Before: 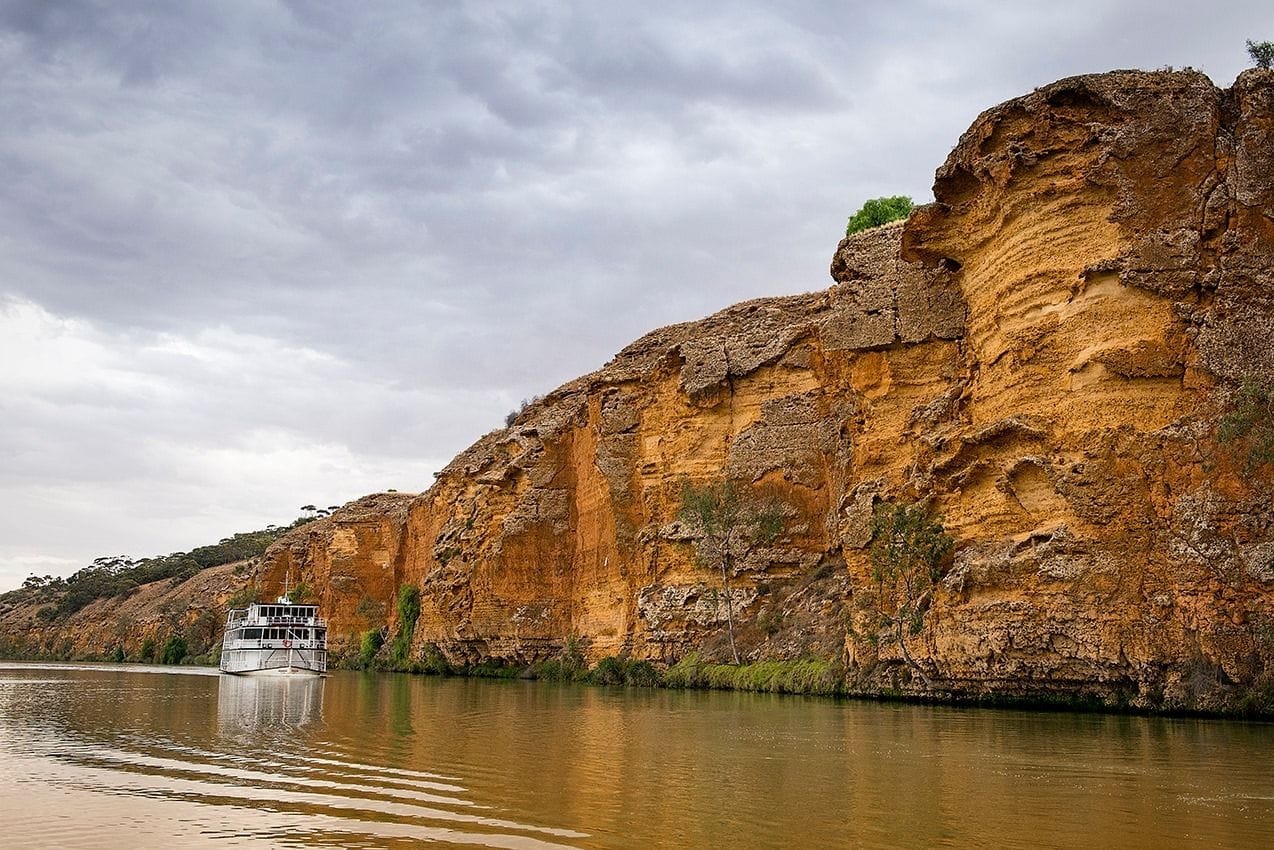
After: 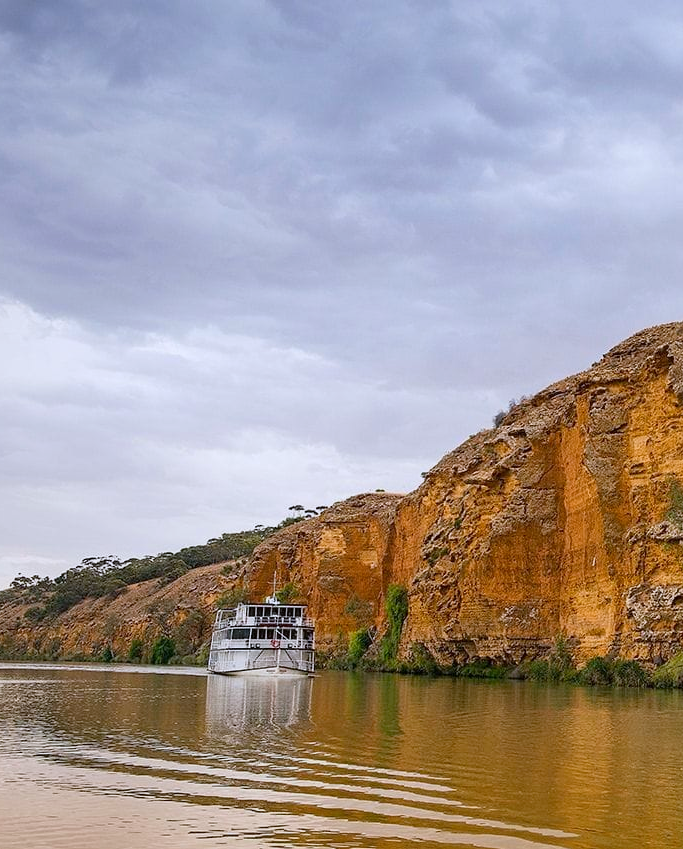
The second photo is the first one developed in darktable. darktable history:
levels: levels [0, 0.498, 0.996]
crop: left 1.019%, right 45.363%, bottom 0.084%
color balance rgb: linear chroma grading › global chroma 14.627%, perceptual saturation grading › global saturation 0.413%, contrast -10.01%
color calibration: illuminant as shot in camera, x 0.358, y 0.373, temperature 4628.91 K, saturation algorithm version 1 (2020)
